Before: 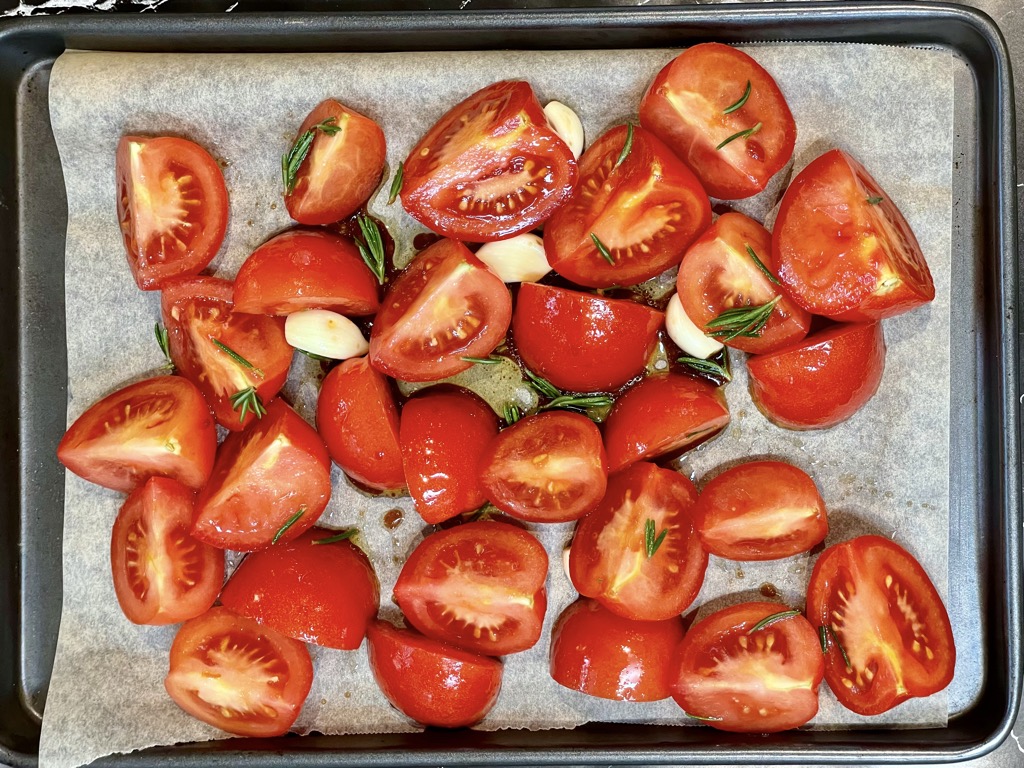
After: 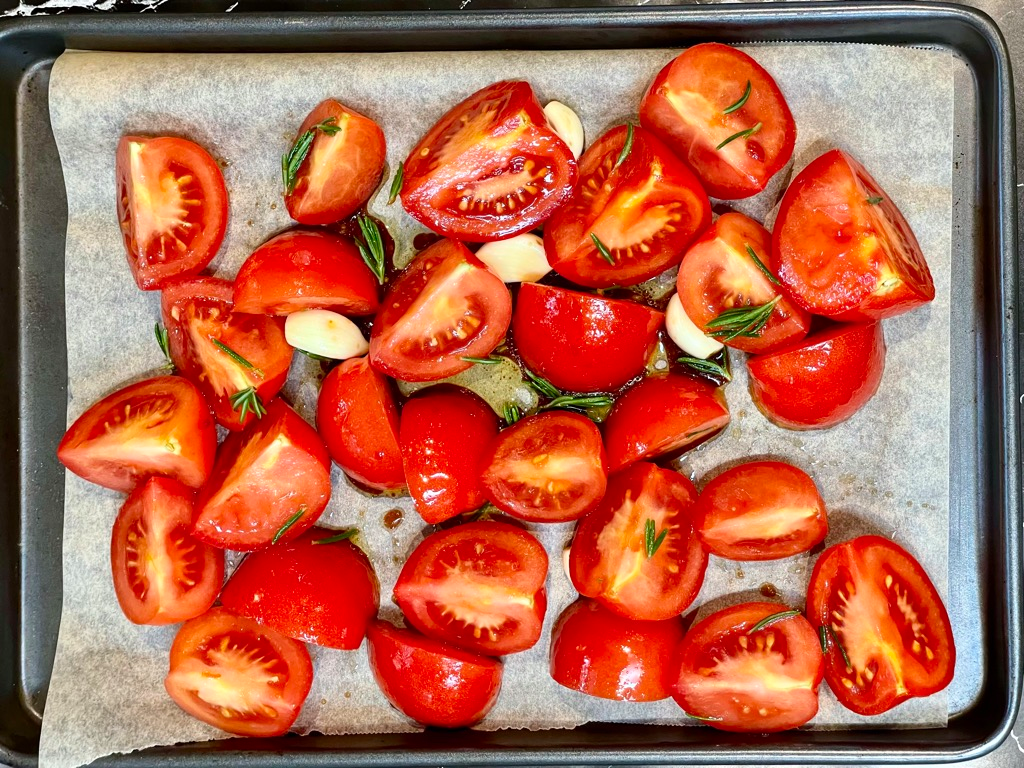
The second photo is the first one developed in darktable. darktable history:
contrast brightness saturation: contrast 0.101, brightness 0.026, saturation 0.088
